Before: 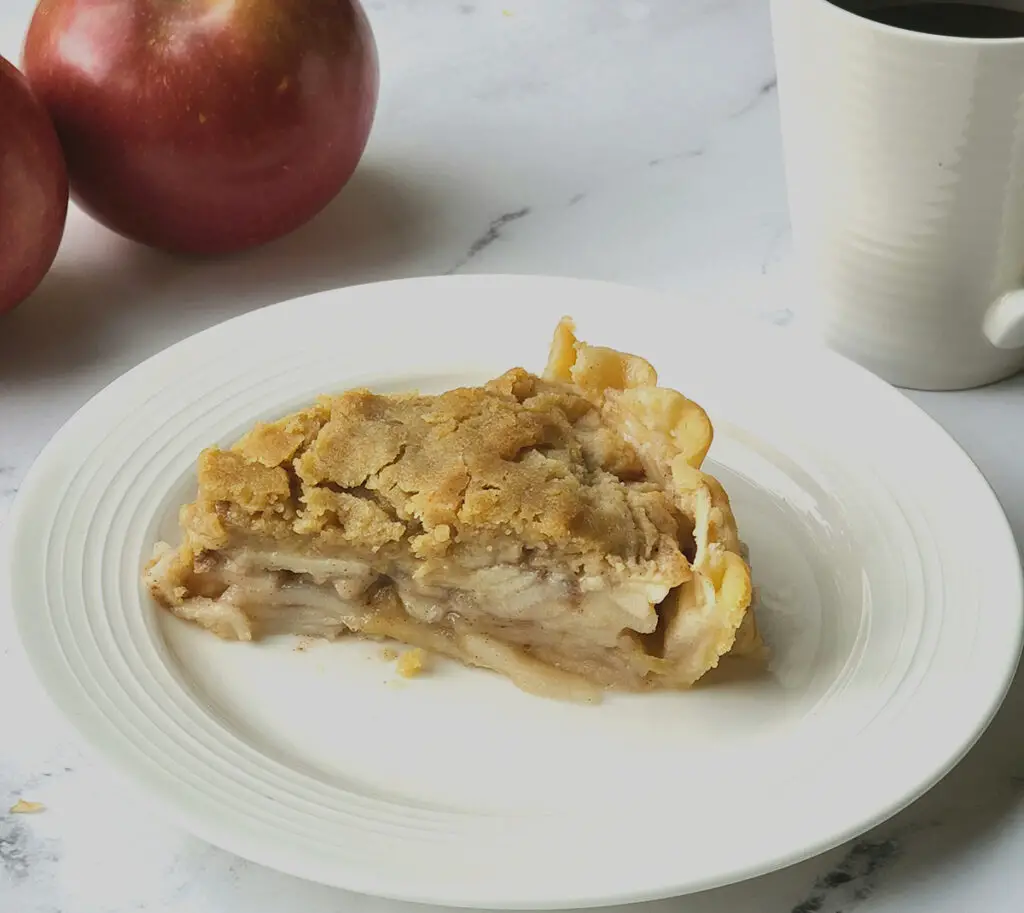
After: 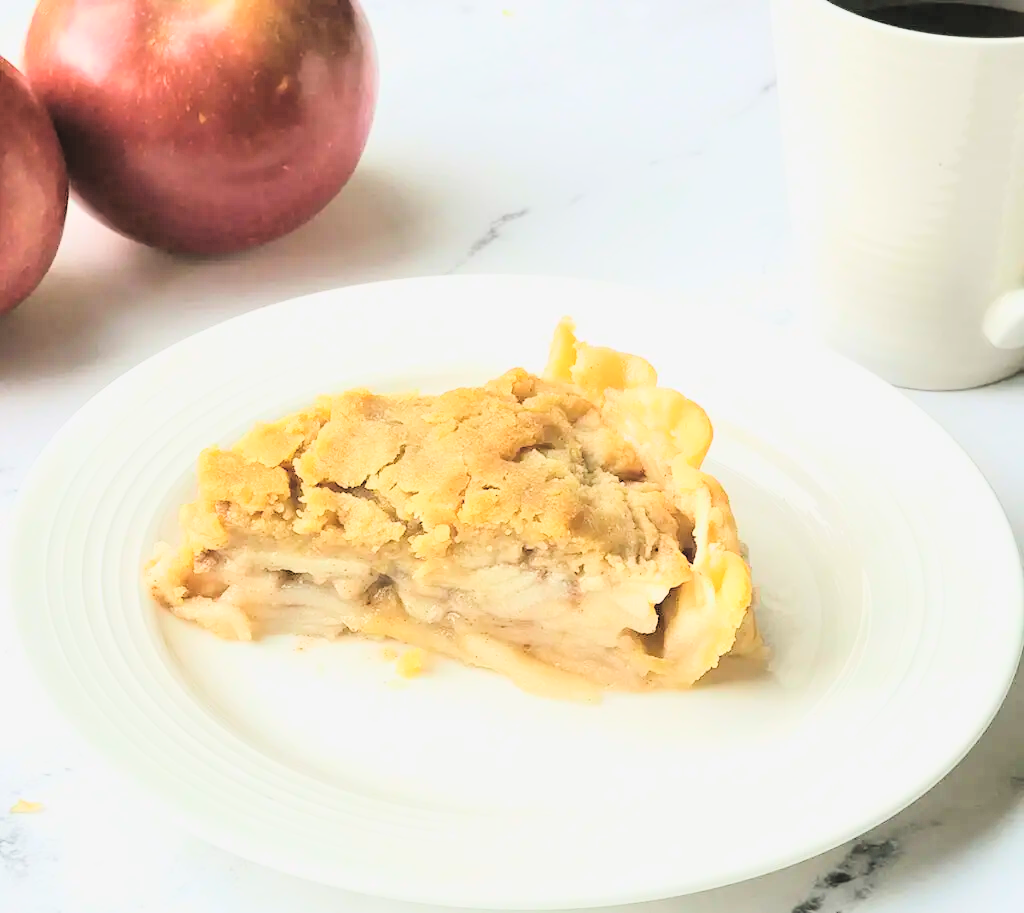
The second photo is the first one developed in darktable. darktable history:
contrast brightness saturation: brightness 0.15
tone curve: curves: ch0 [(0, 0) (0.004, 0) (0.133, 0.071) (0.325, 0.456) (0.832, 0.957) (1, 1)], color space Lab, linked channels, preserve colors none
